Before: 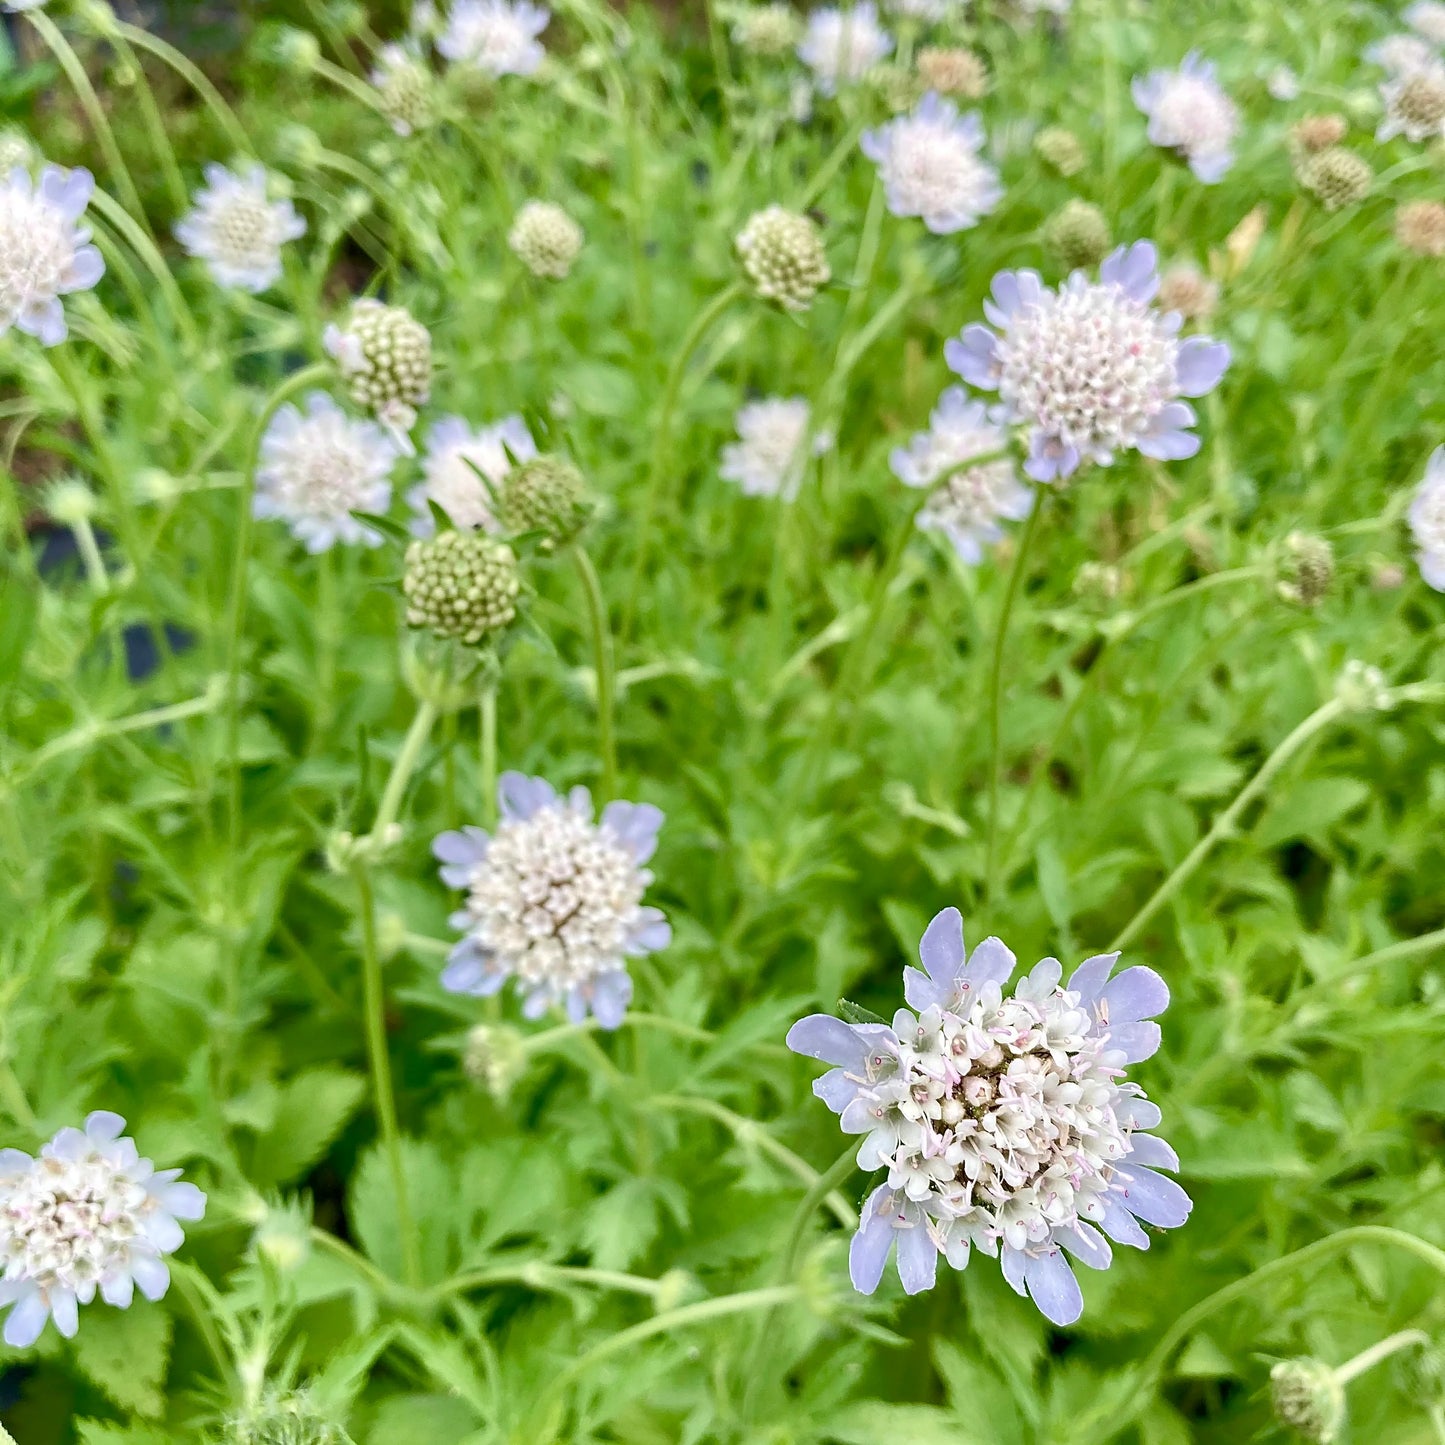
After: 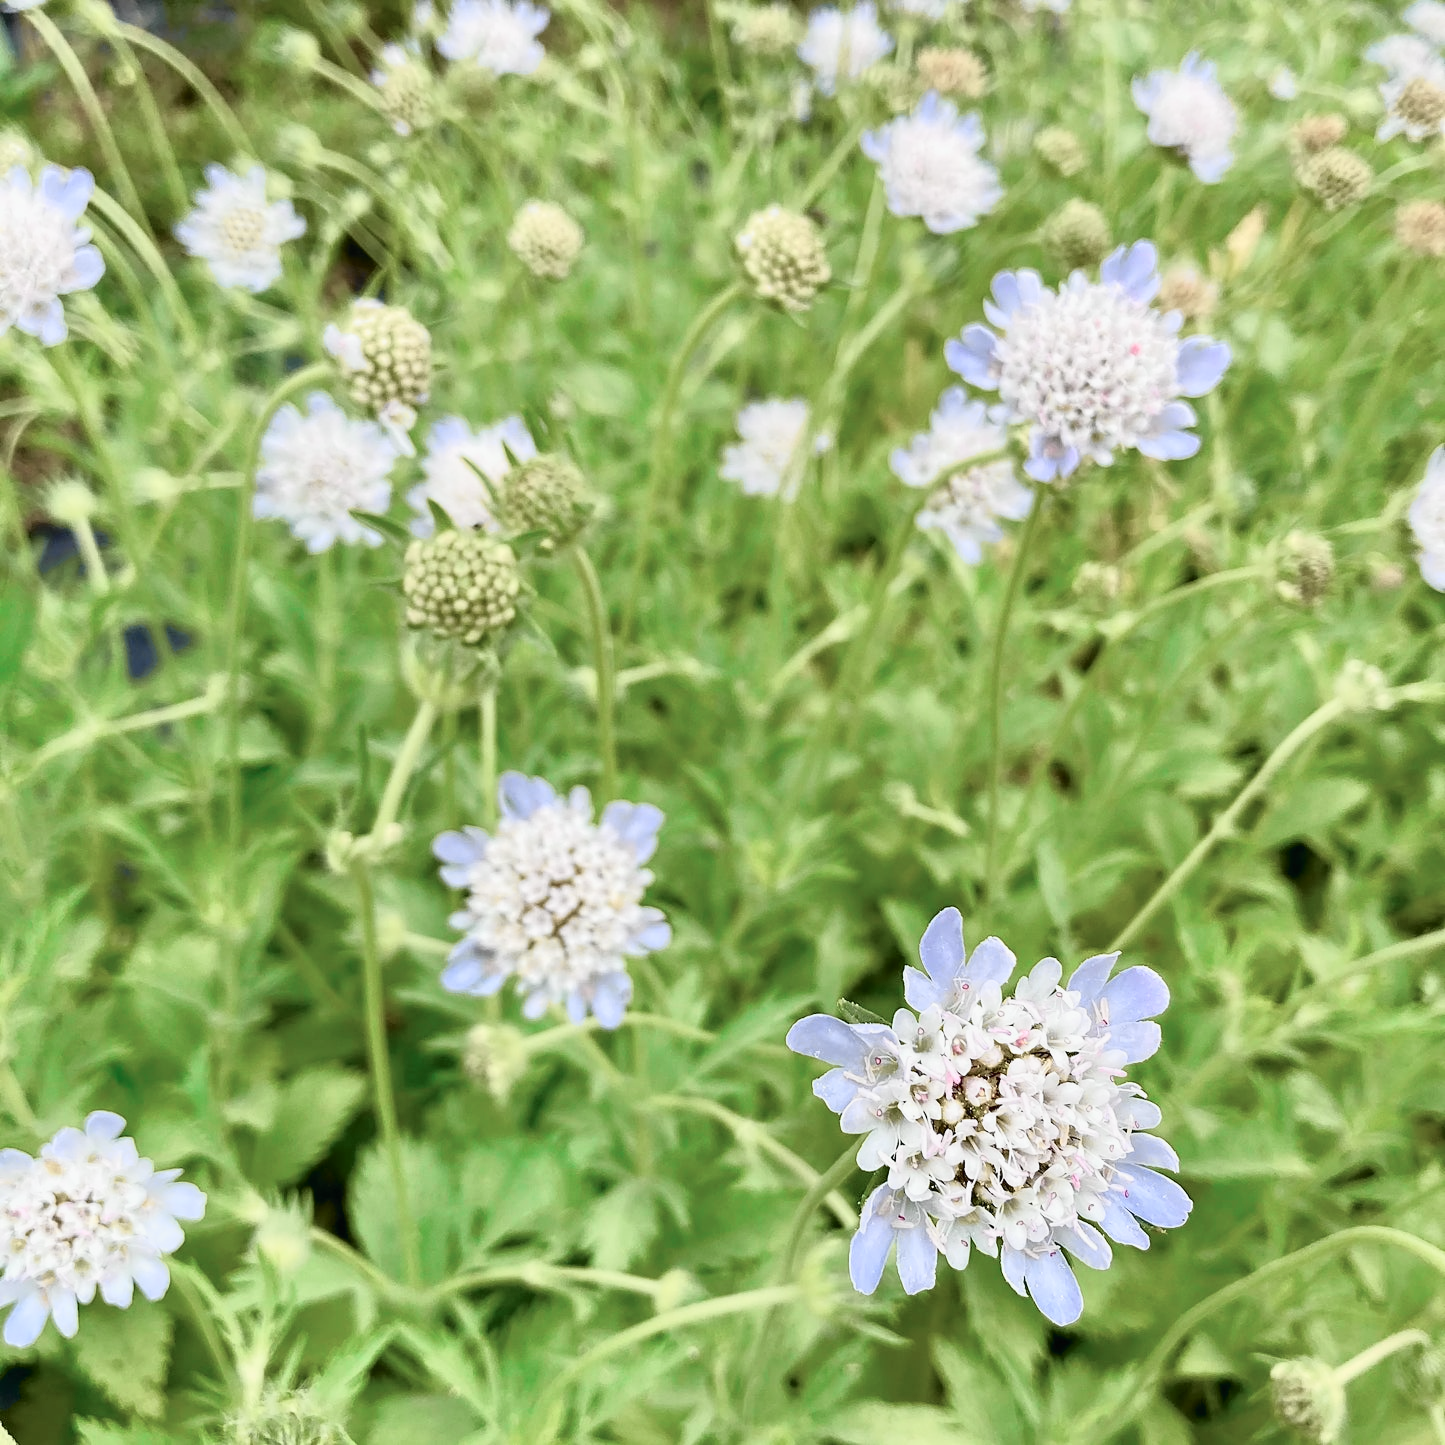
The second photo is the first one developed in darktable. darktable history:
tone curve: curves: ch0 [(0, 0.009) (0.105, 0.08) (0.195, 0.18) (0.283, 0.316) (0.384, 0.434) (0.485, 0.531) (0.638, 0.69) (0.81, 0.872) (1, 0.977)]; ch1 [(0, 0) (0.161, 0.092) (0.35, 0.33) (0.379, 0.401) (0.456, 0.469) (0.502, 0.5) (0.525, 0.514) (0.586, 0.604) (0.642, 0.645) (0.858, 0.817) (1, 0.942)]; ch2 [(0, 0) (0.371, 0.362) (0.437, 0.437) (0.48, 0.49) (0.53, 0.515) (0.56, 0.571) (0.622, 0.606) (0.881, 0.795) (1, 0.929)], color space Lab, independent channels, preserve colors none
